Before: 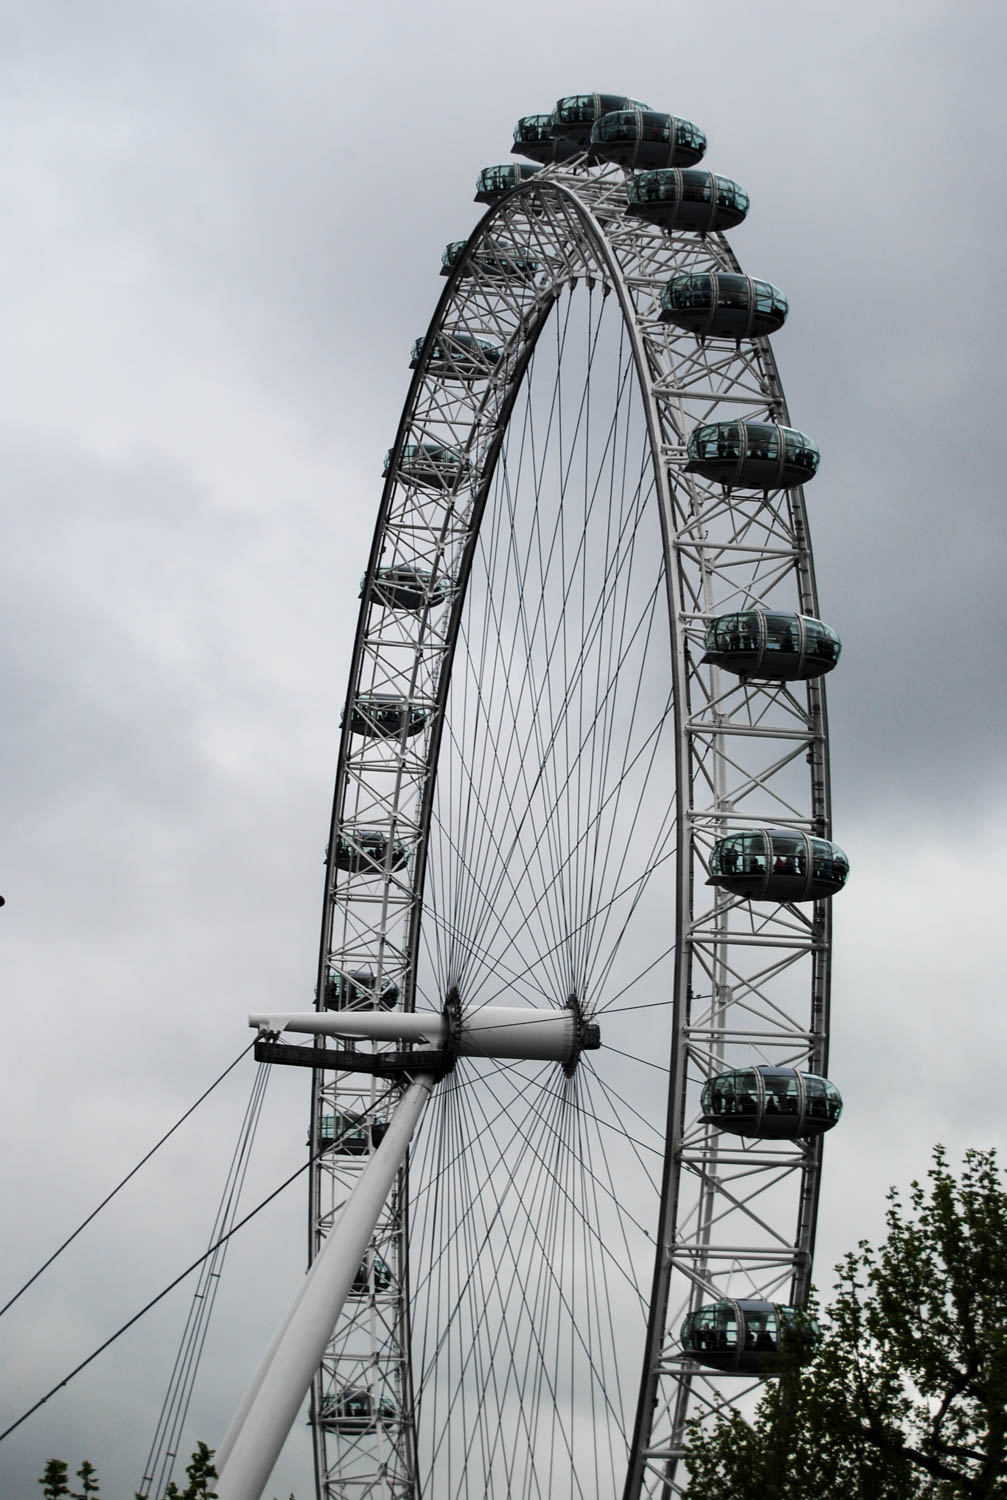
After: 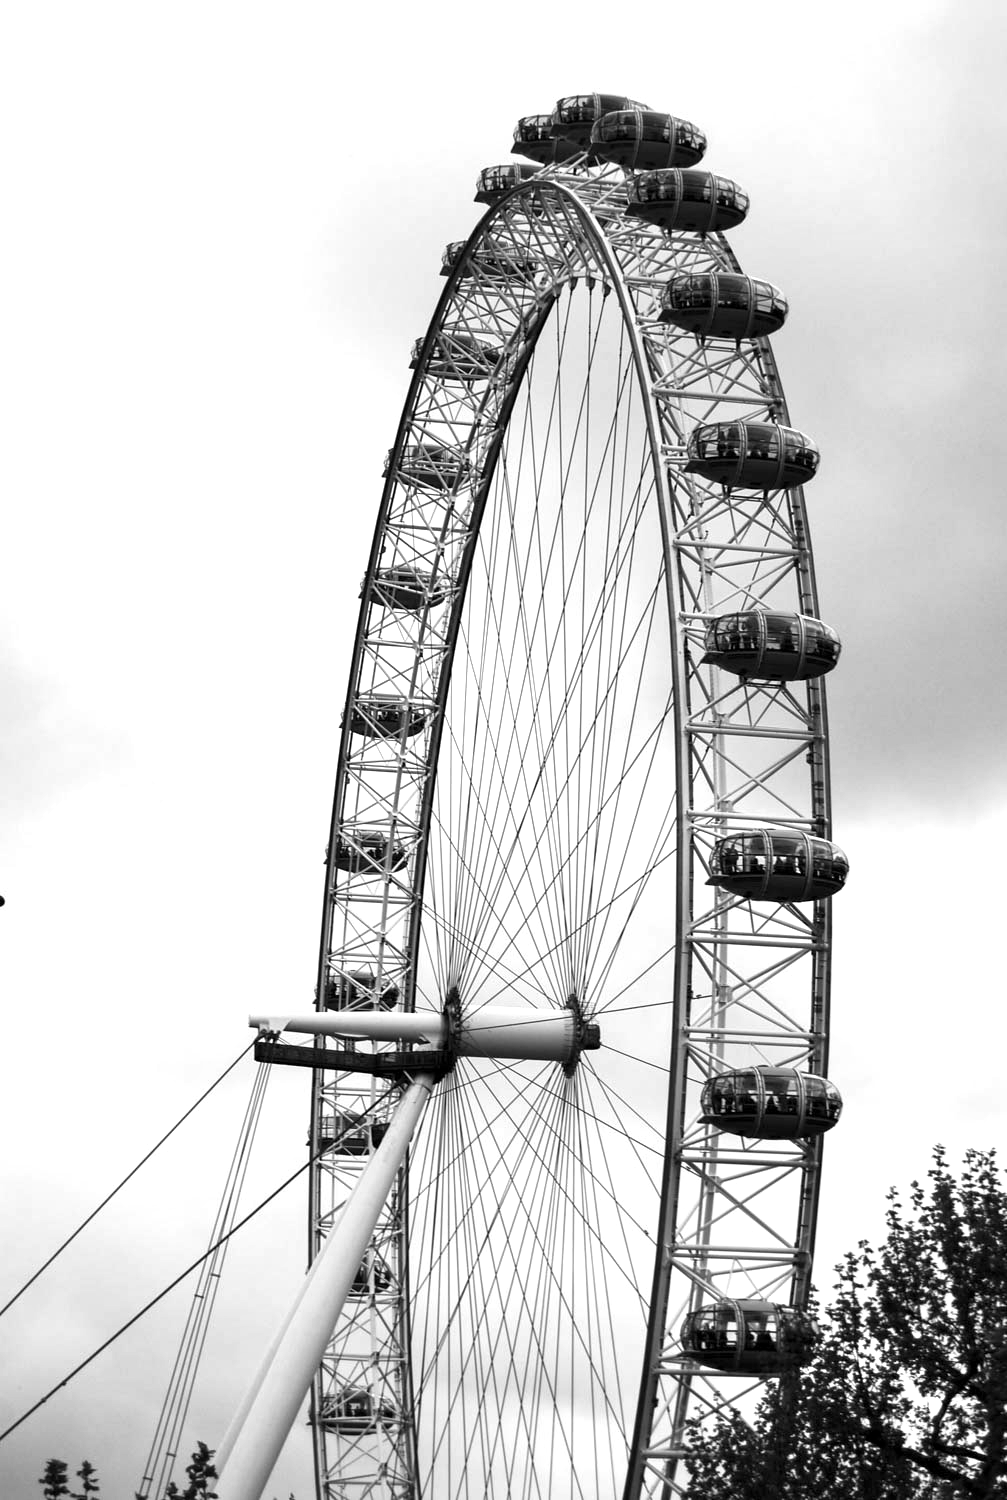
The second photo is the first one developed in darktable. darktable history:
local contrast: mode bilateral grid, contrast 20, coarseness 50, detail 120%, midtone range 0.2
exposure: black level correction 0, exposure 0.9 EV, compensate exposure bias true, compensate highlight preservation false
monochrome: a 32, b 64, size 2.3
